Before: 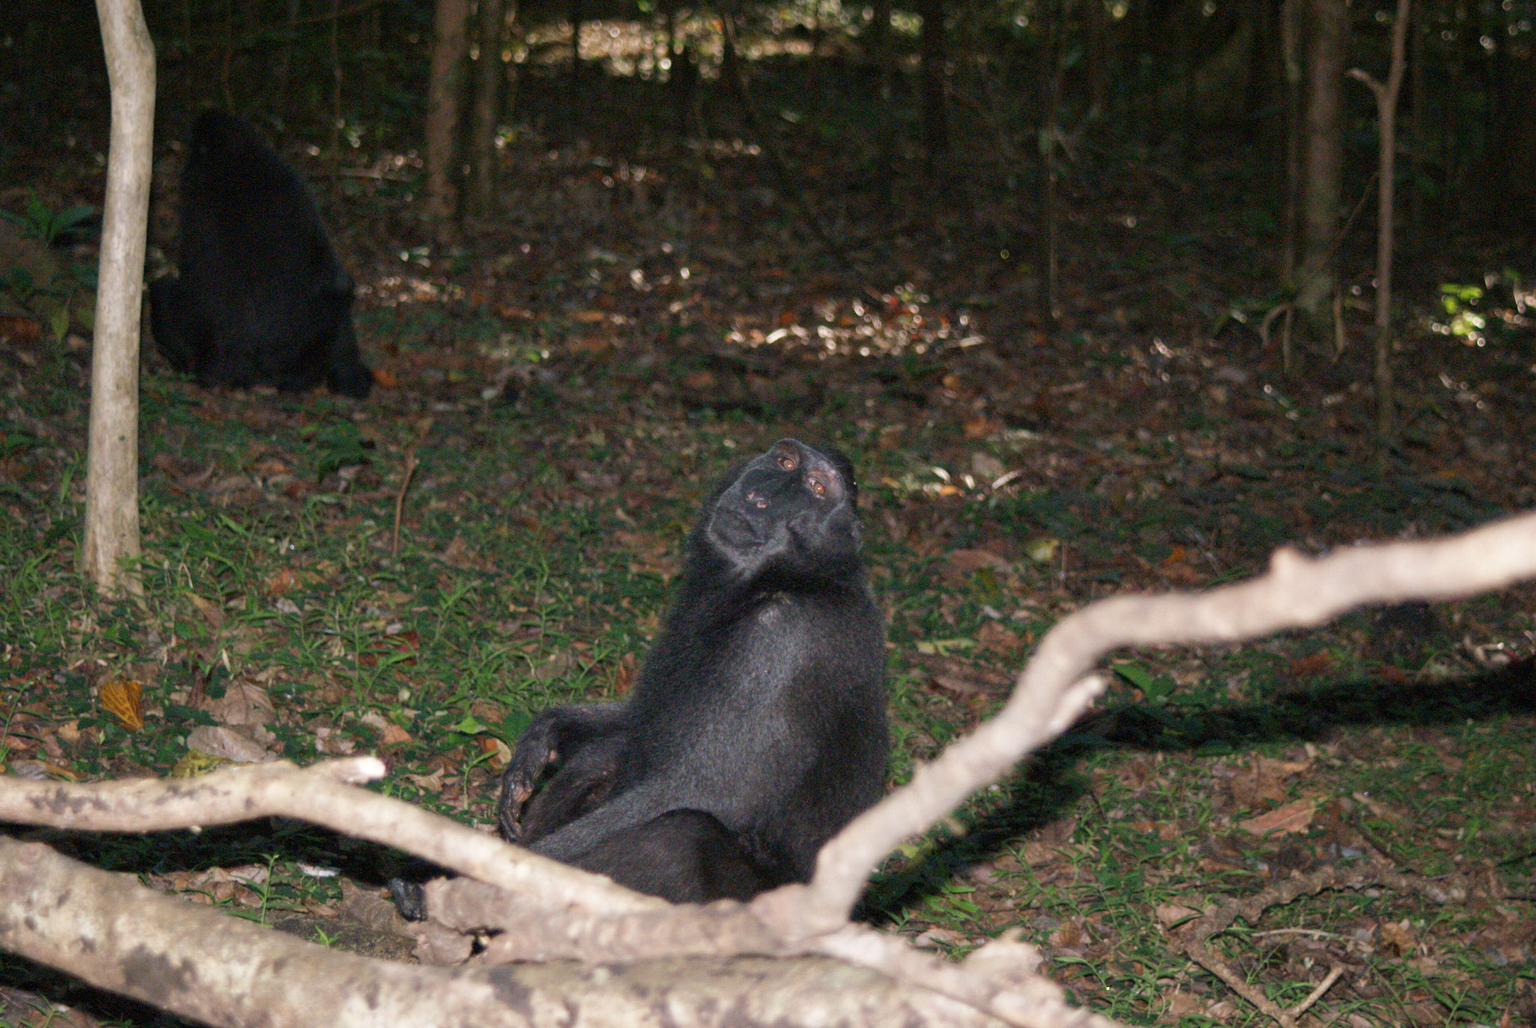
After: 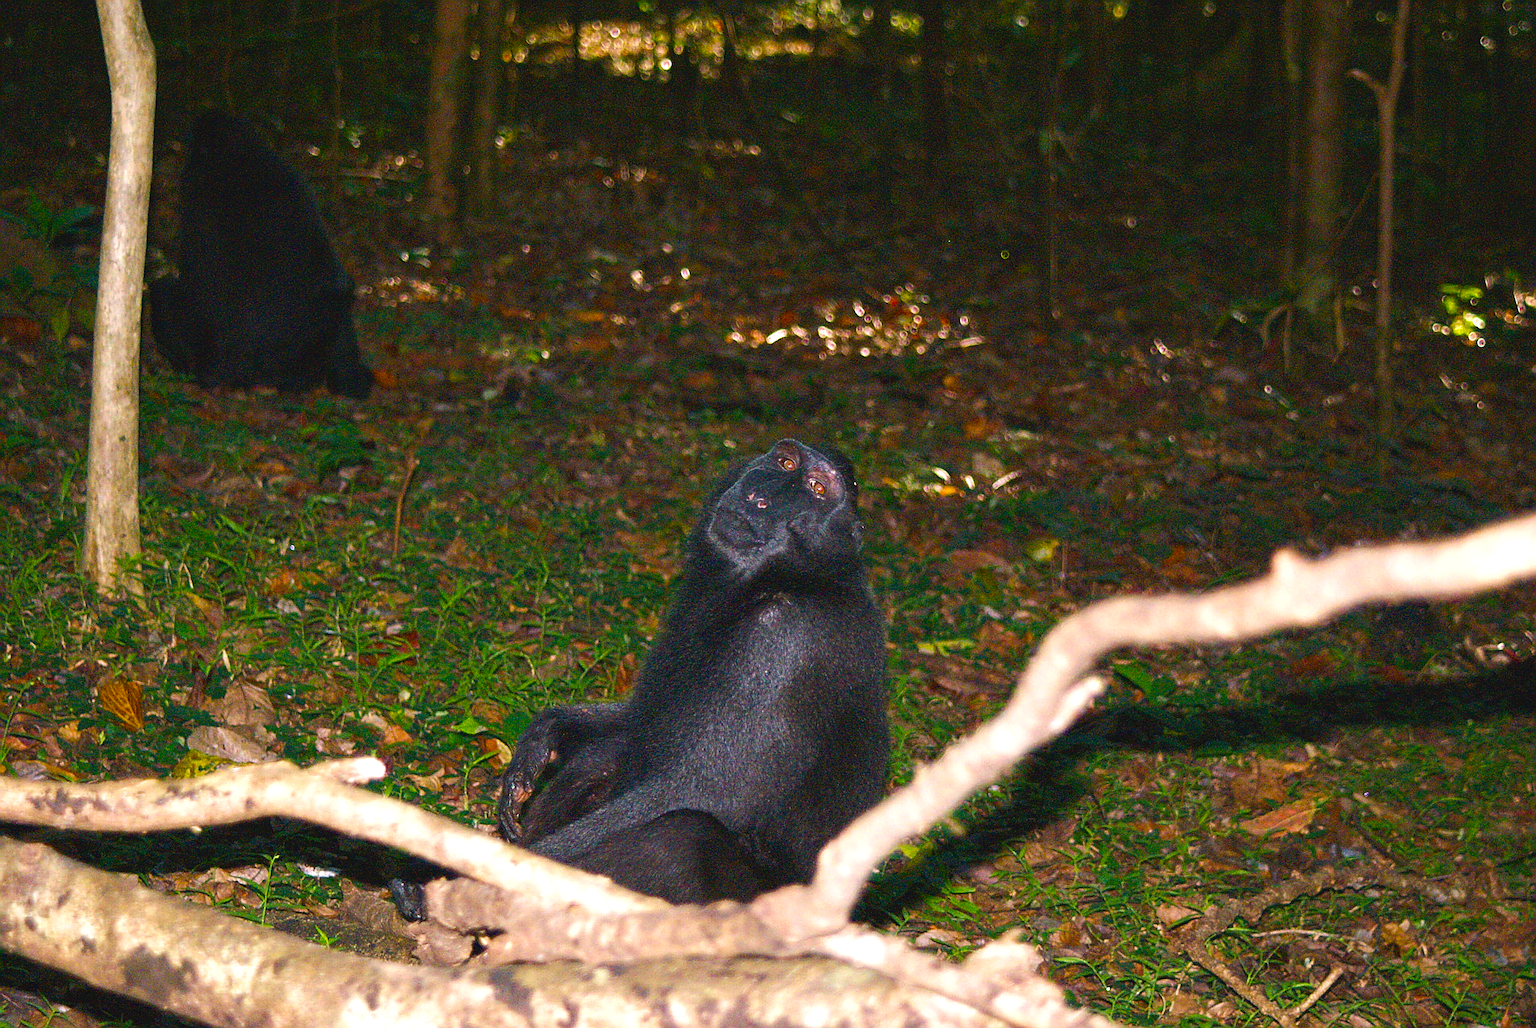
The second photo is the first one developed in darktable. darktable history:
tone curve: color space Lab, independent channels, preserve colors none
color balance rgb: global offset › luminance 0.749%, perceptual saturation grading › global saturation 29.79%, perceptual brilliance grading › global brilliance 14.534%, perceptual brilliance grading › shadows -35.683%
sharpen: amount 1.994
velvia: strength 50.51%, mid-tones bias 0.516
